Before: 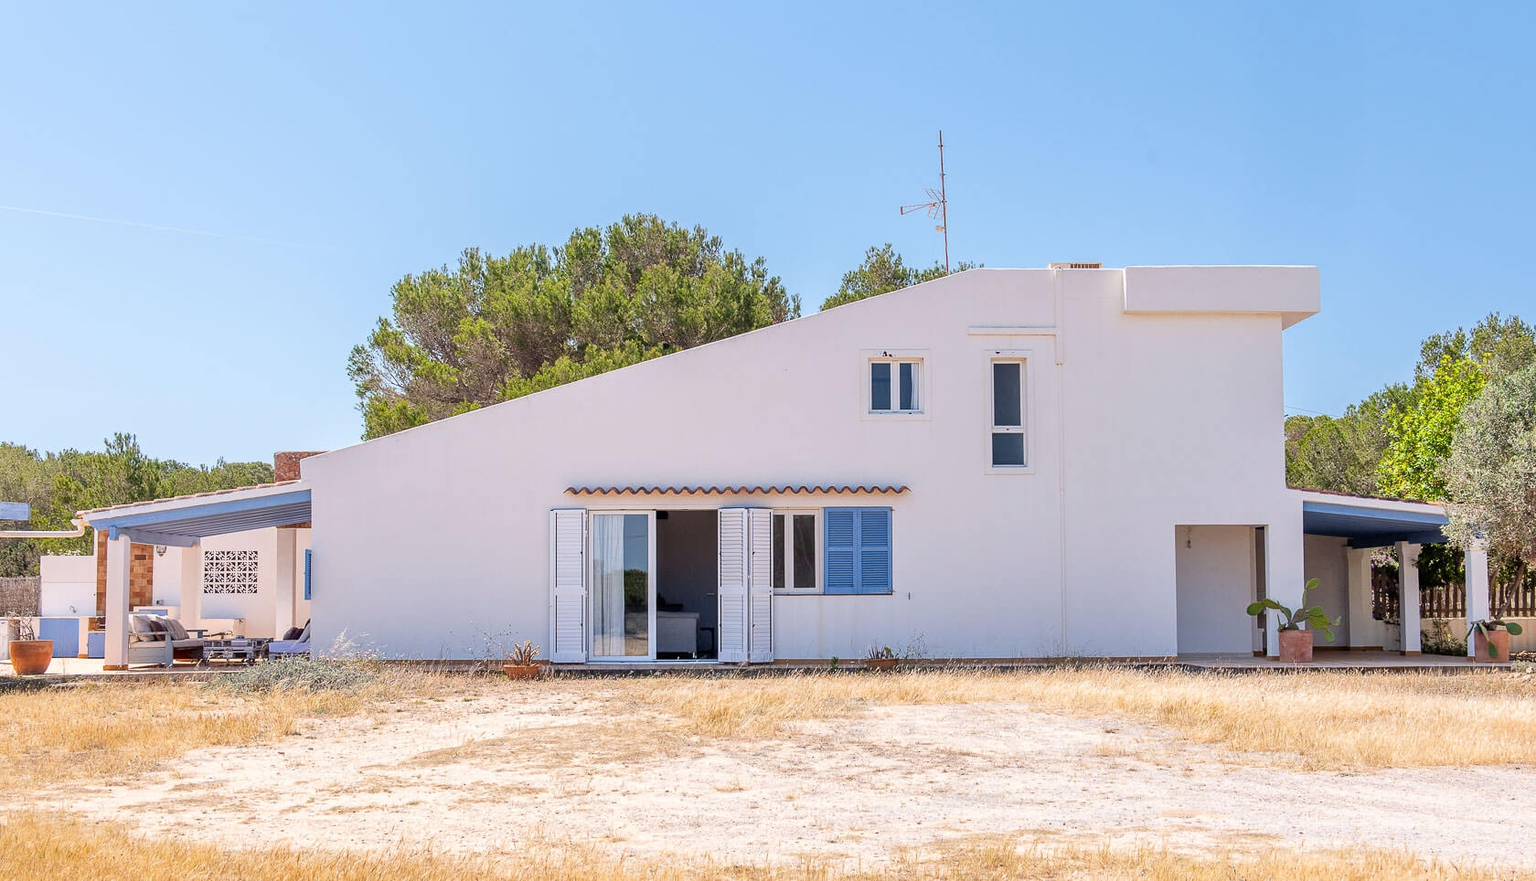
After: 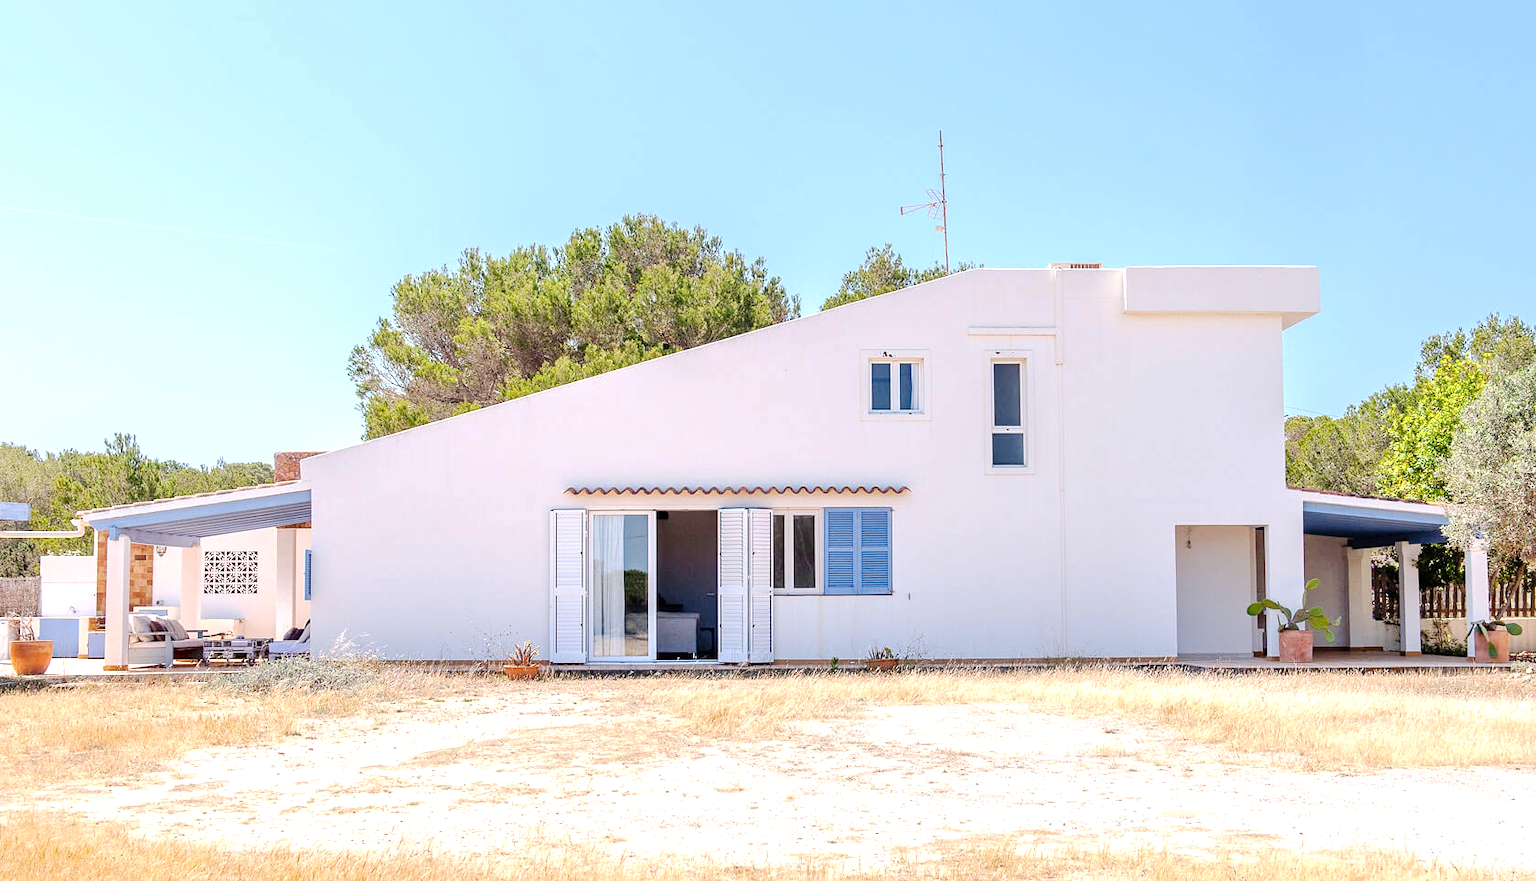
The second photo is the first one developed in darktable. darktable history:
tone curve: curves: ch0 [(0, 0) (0.003, 0.009) (0.011, 0.013) (0.025, 0.022) (0.044, 0.039) (0.069, 0.055) (0.1, 0.077) (0.136, 0.113) (0.177, 0.158) (0.224, 0.213) (0.277, 0.289) (0.335, 0.367) (0.399, 0.451) (0.468, 0.532) (0.543, 0.615) (0.623, 0.696) (0.709, 0.755) (0.801, 0.818) (0.898, 0.893) (1, 1)], preserve colors none
exposure: black level correction 0.001, exposure 0.5 EV, compensate exposure bias true, compensate highlight preservation false
